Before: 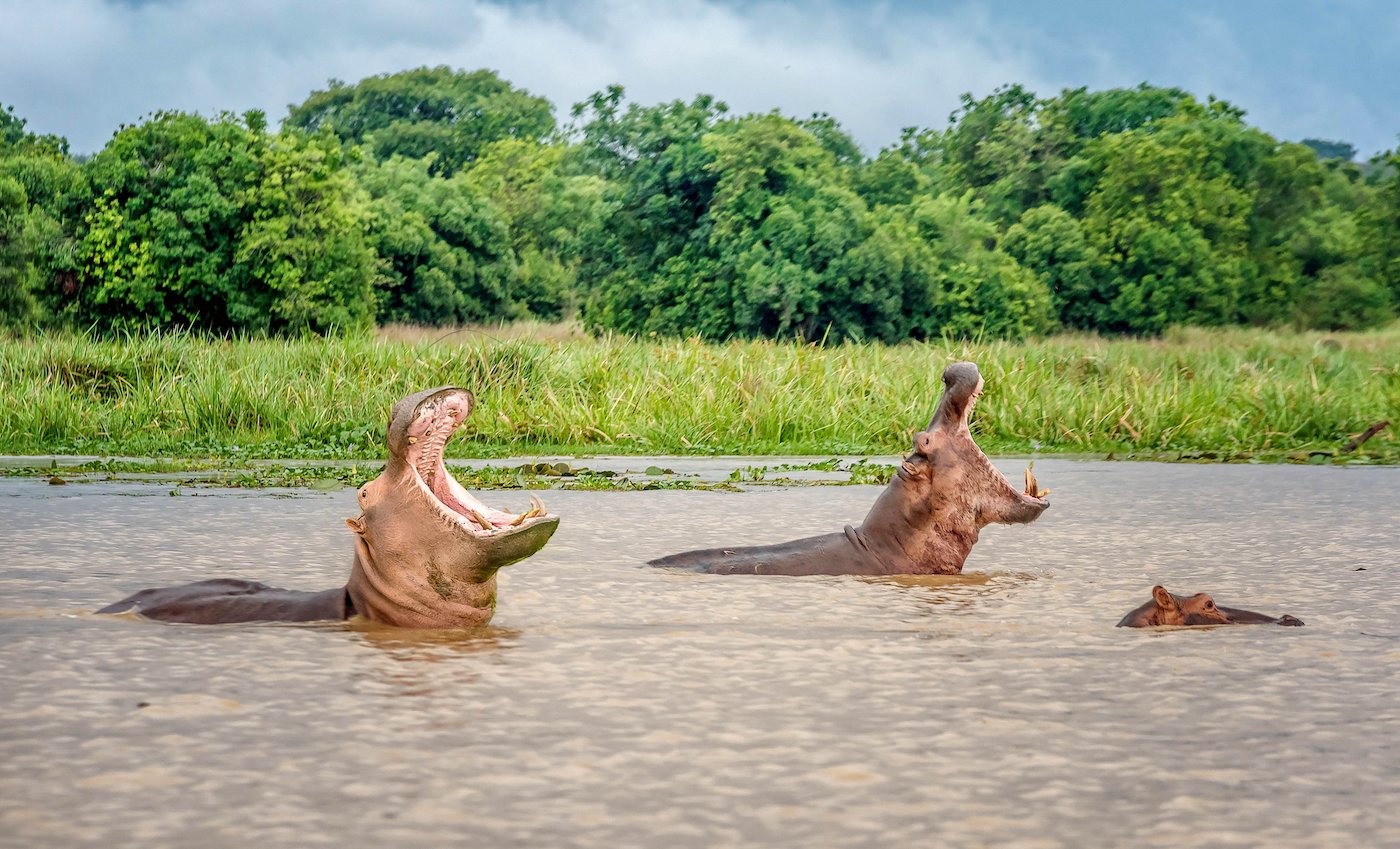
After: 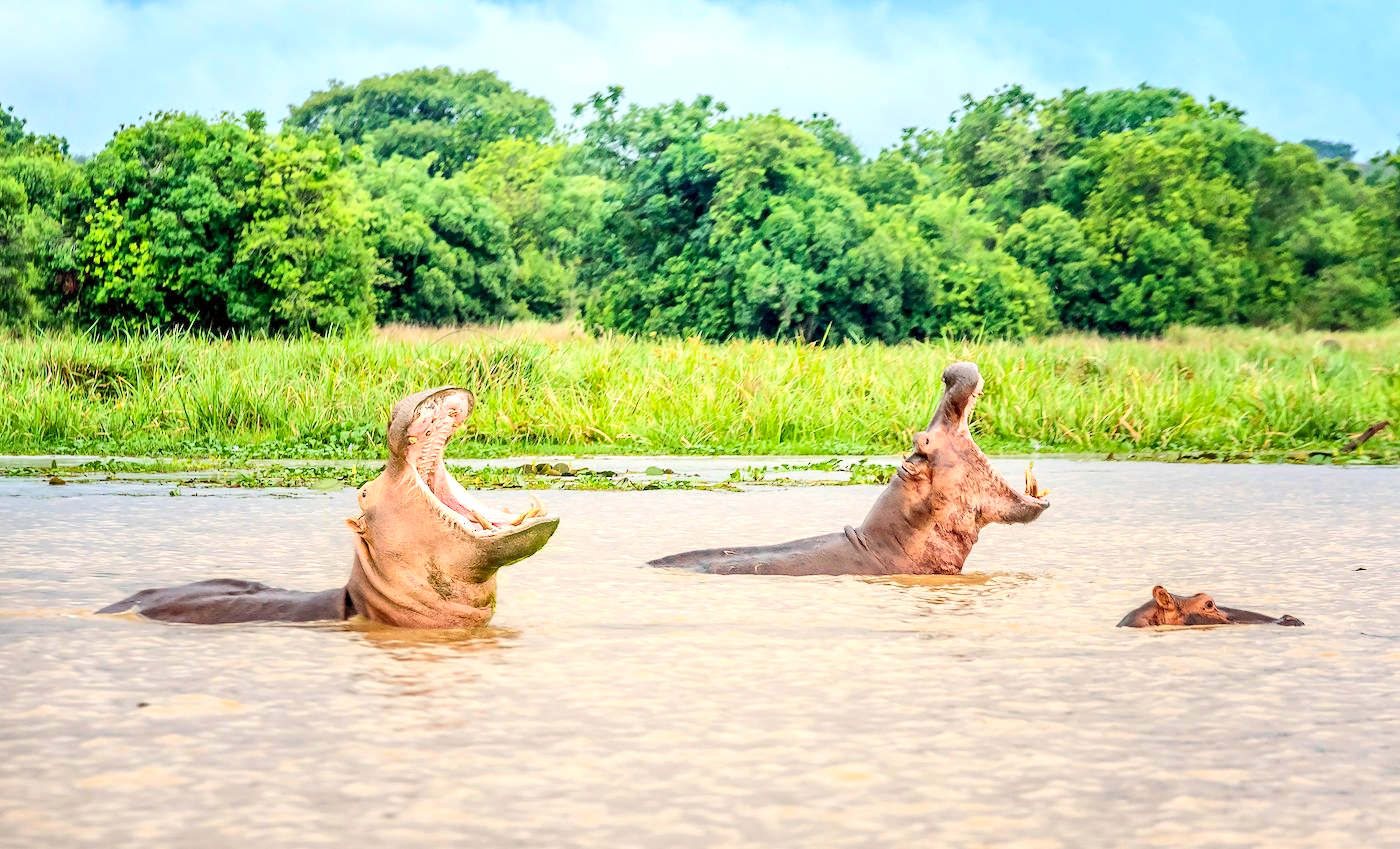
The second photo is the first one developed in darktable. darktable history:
contrast brightness saturation: contrast 0.2, brightness 0.16, saturation 0.22
exposure: black level correction 0.001, exposure 0.5 EV, compensate exposure bias true, compensate highlight preservation false
